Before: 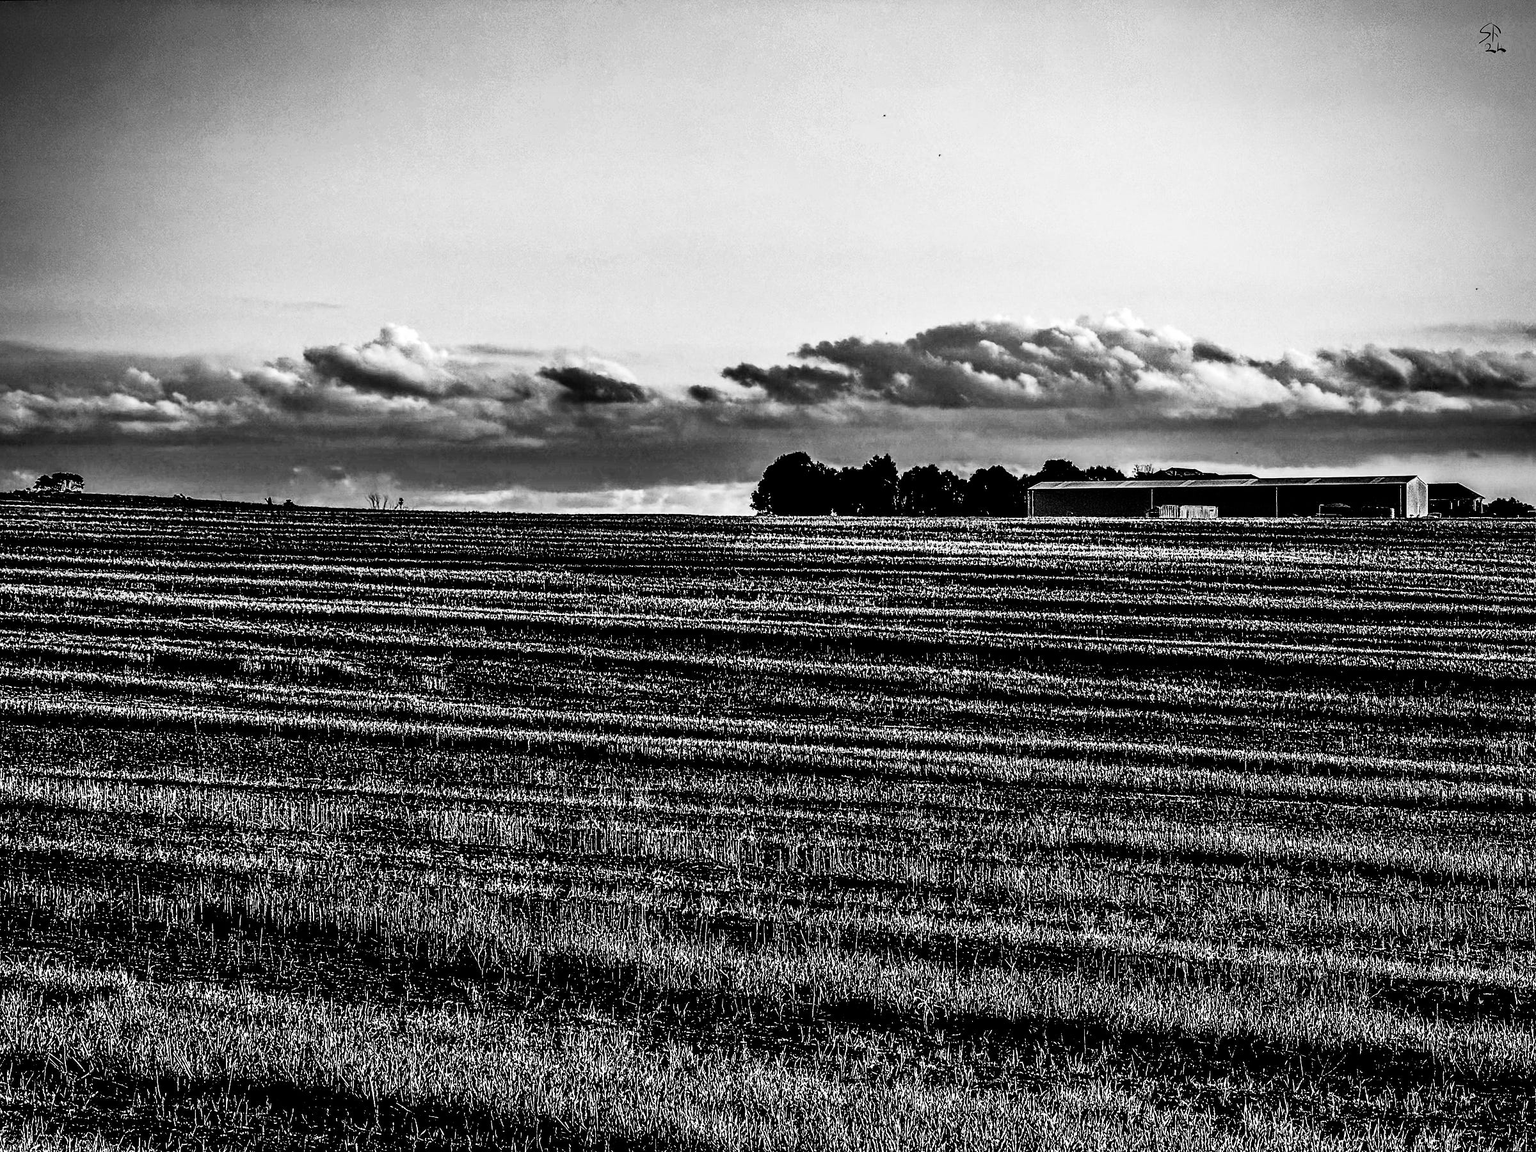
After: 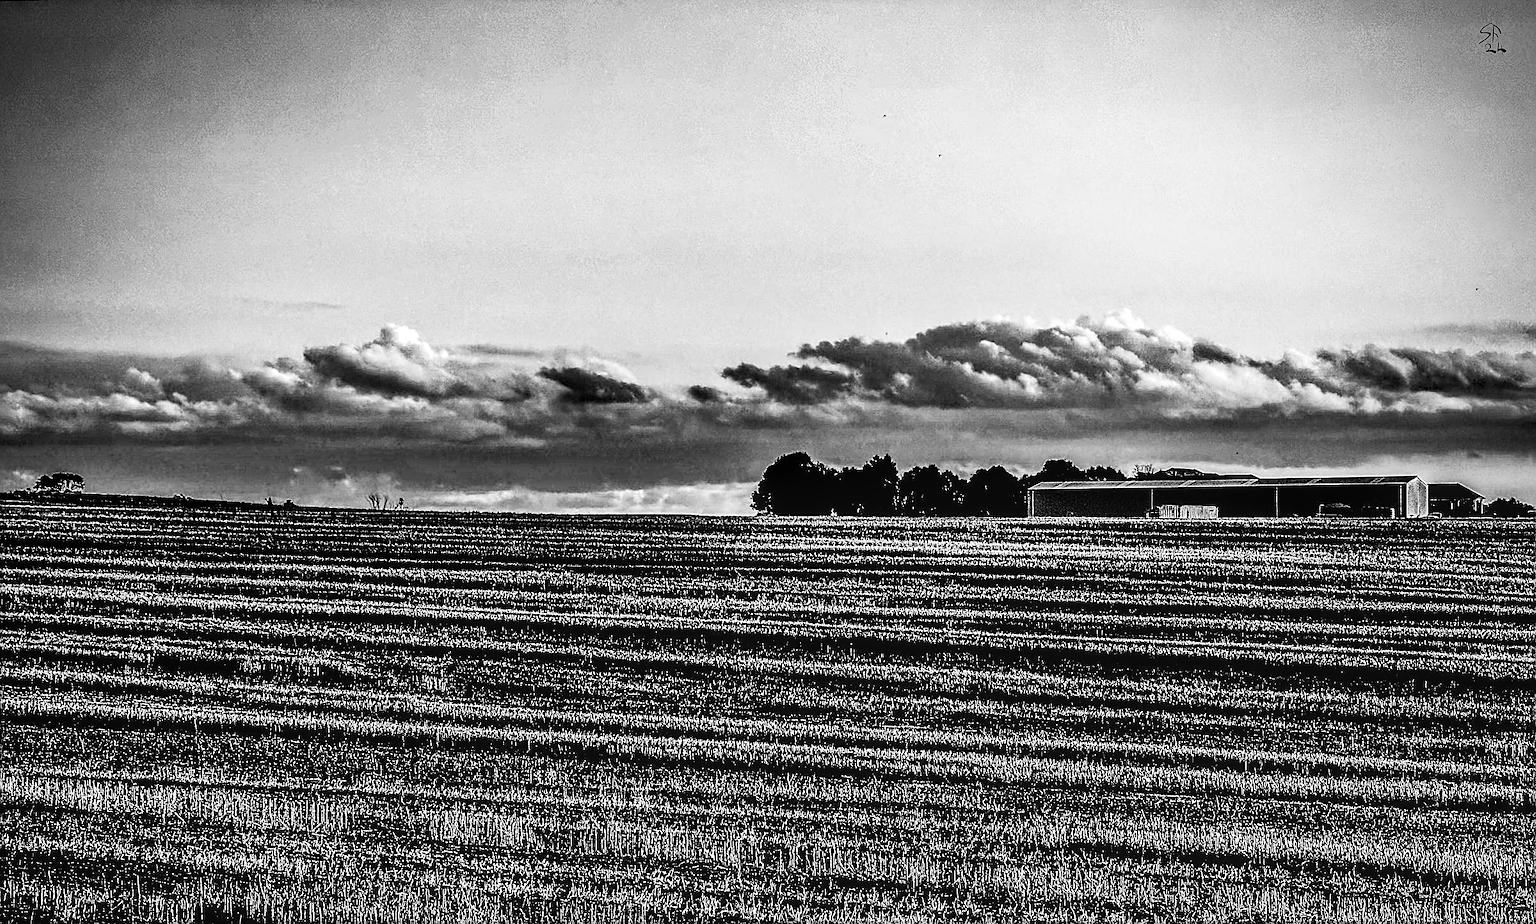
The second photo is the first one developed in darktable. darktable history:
sharpen: on, module defaults
crop: bottom 19.725%
local contrast: detail 130%
